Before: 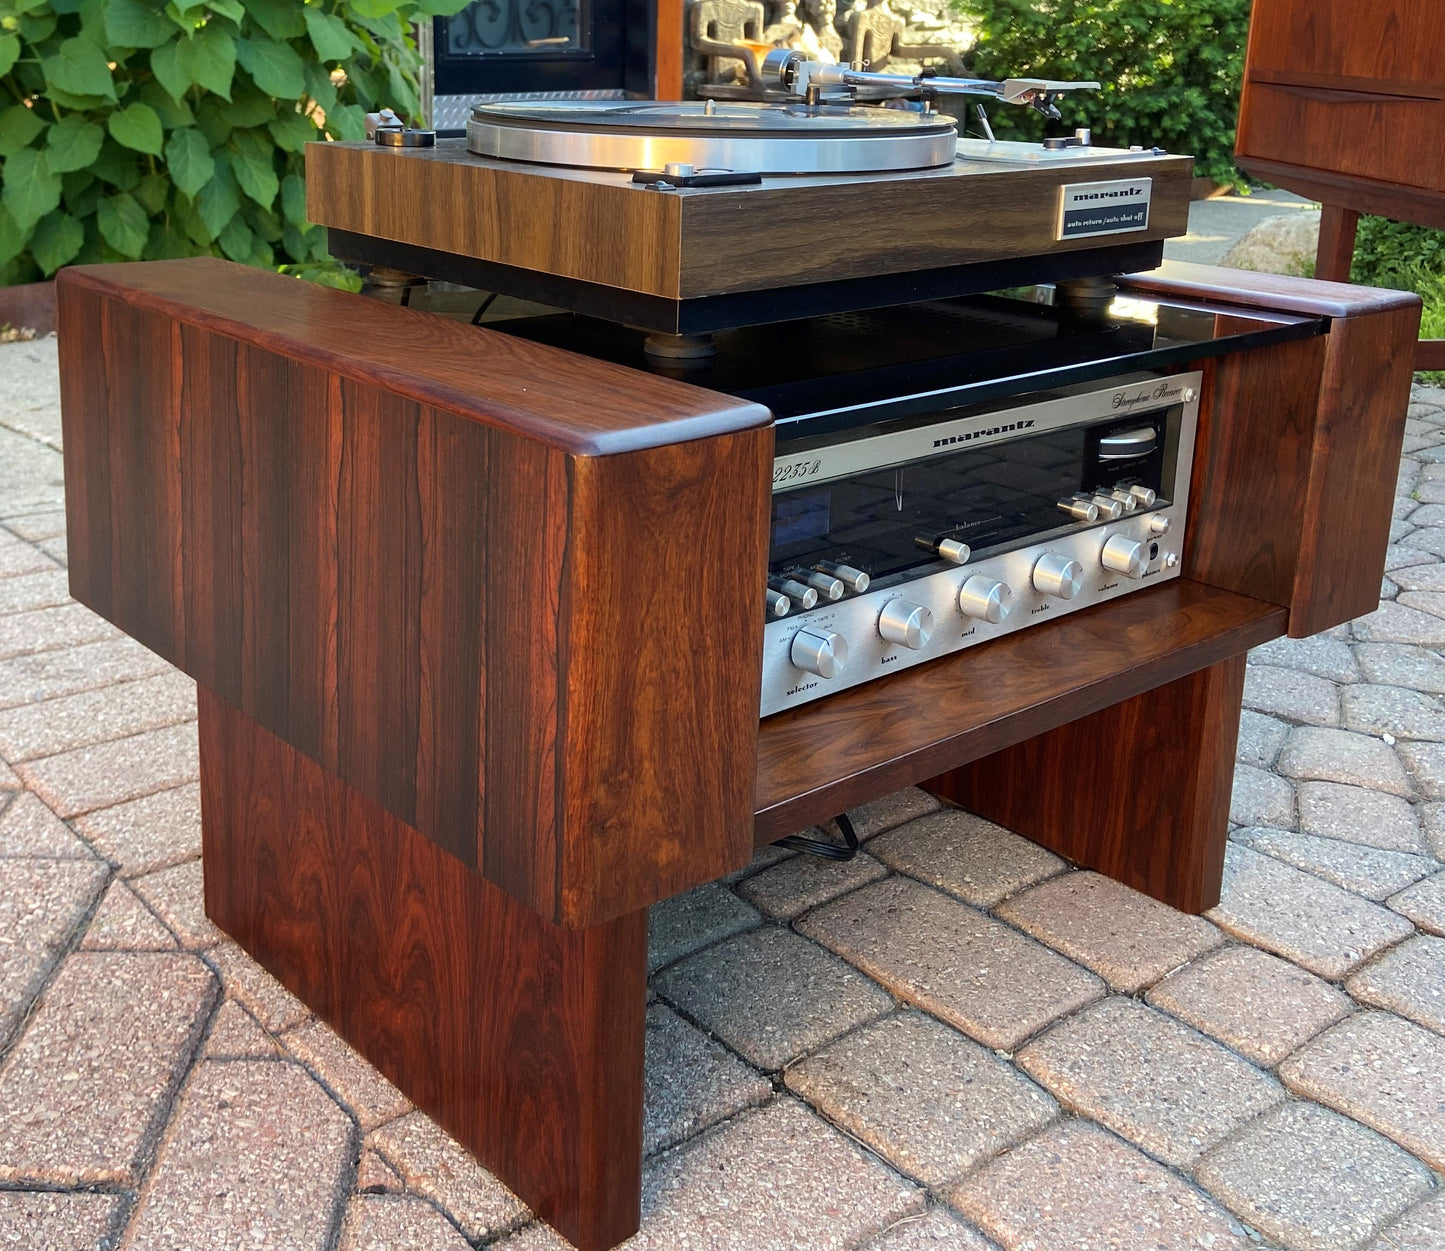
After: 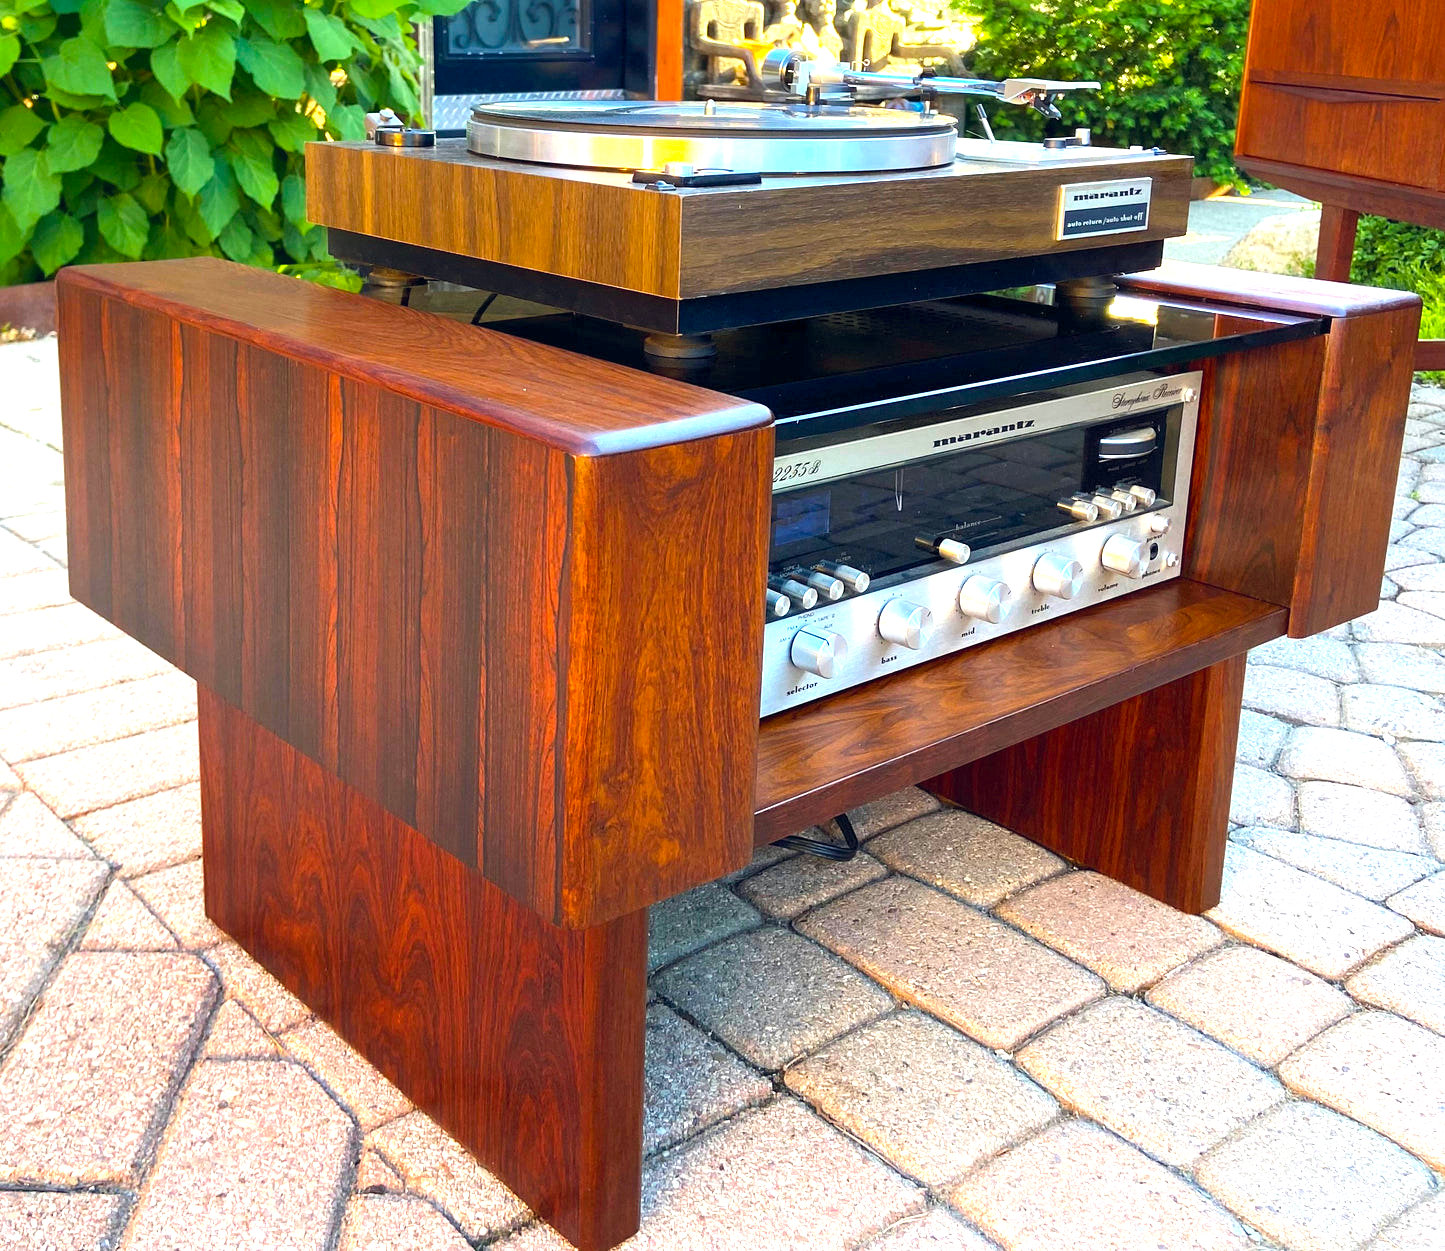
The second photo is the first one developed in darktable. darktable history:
color balance rgb: shadows lift › chroma 0.809%, shadows lift › hue 111.48°, global offset › chroma 0.066%, global offset › hue 254.26°, linear chroma grading › global chroma 9.008%, perceptual saturation grading › global saturation 25.334%, global vibrance 20%
exposure: black level correction 0, exposure 1.102 EV, compensate highlight preservation false
